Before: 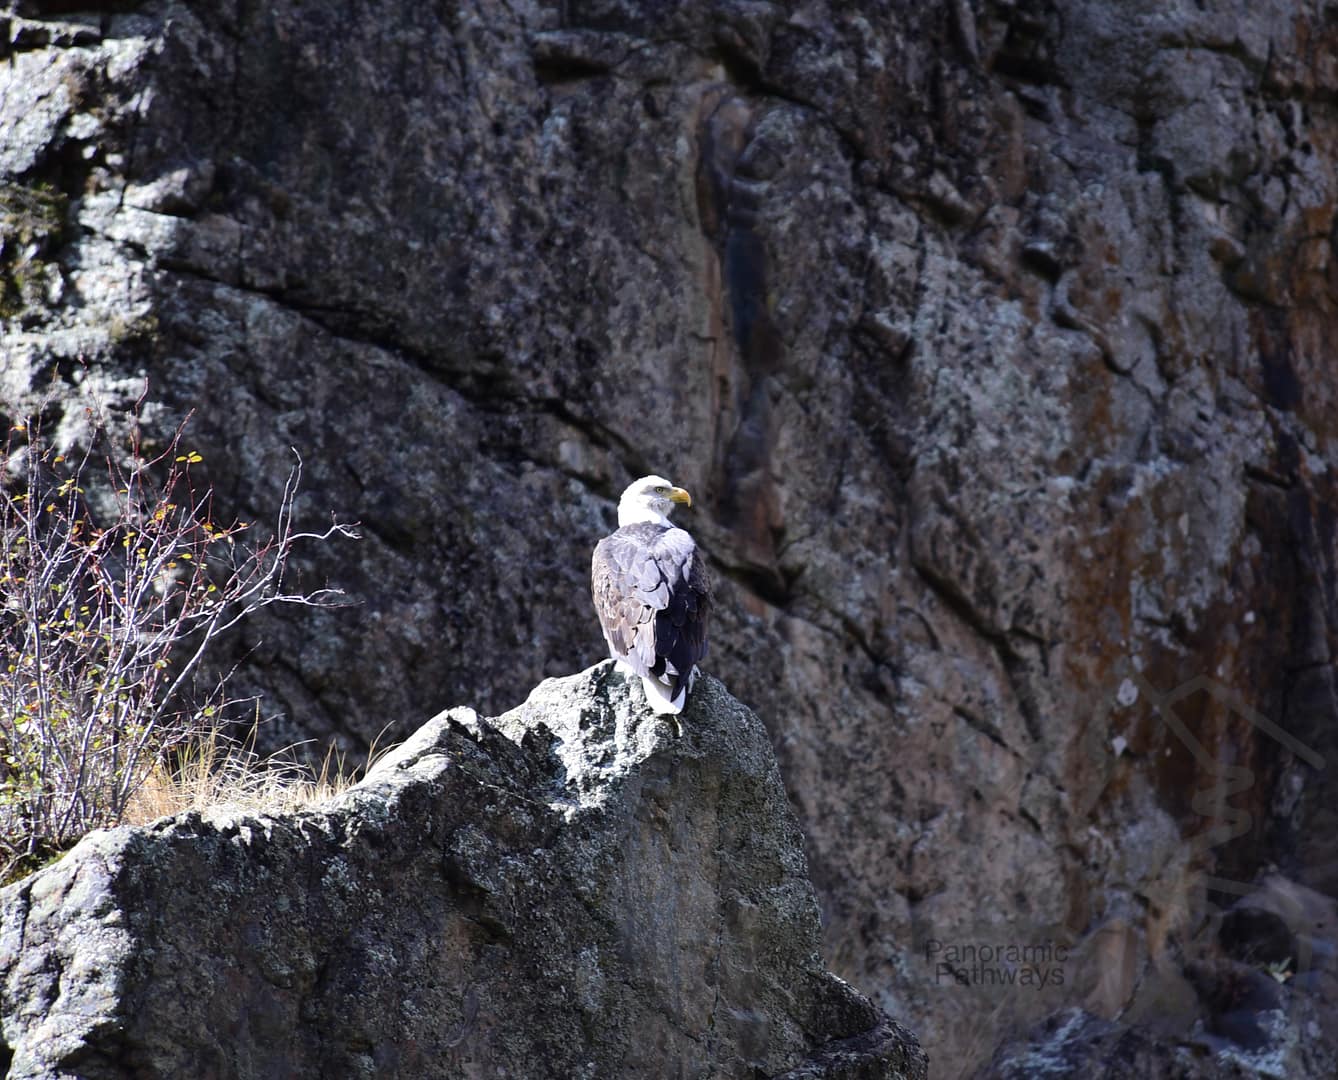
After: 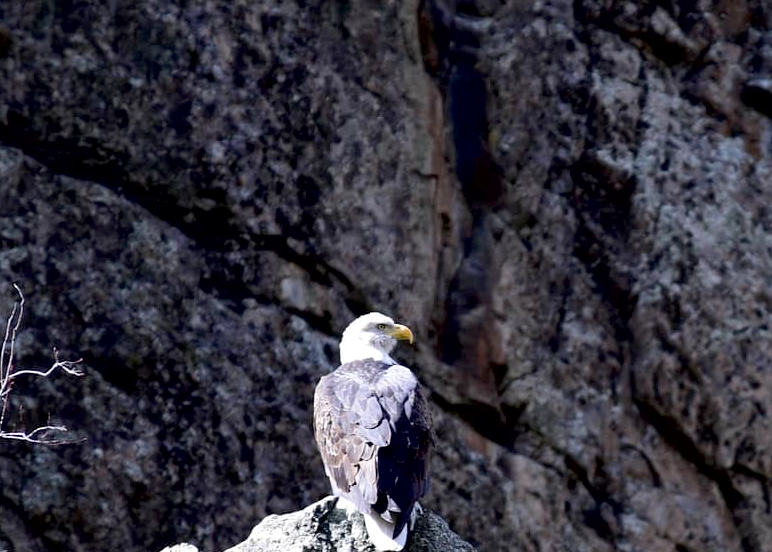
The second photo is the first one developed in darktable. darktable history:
local contrast: mode bilateral grid, contrast 21, coarseness 50, detail 119%, midtone range 0.2
crop: left 20.841%, top 15.175%, right 21.446%, bottom 33.668%
exposure: black level correction 0.01, compensate highlight preservation false
